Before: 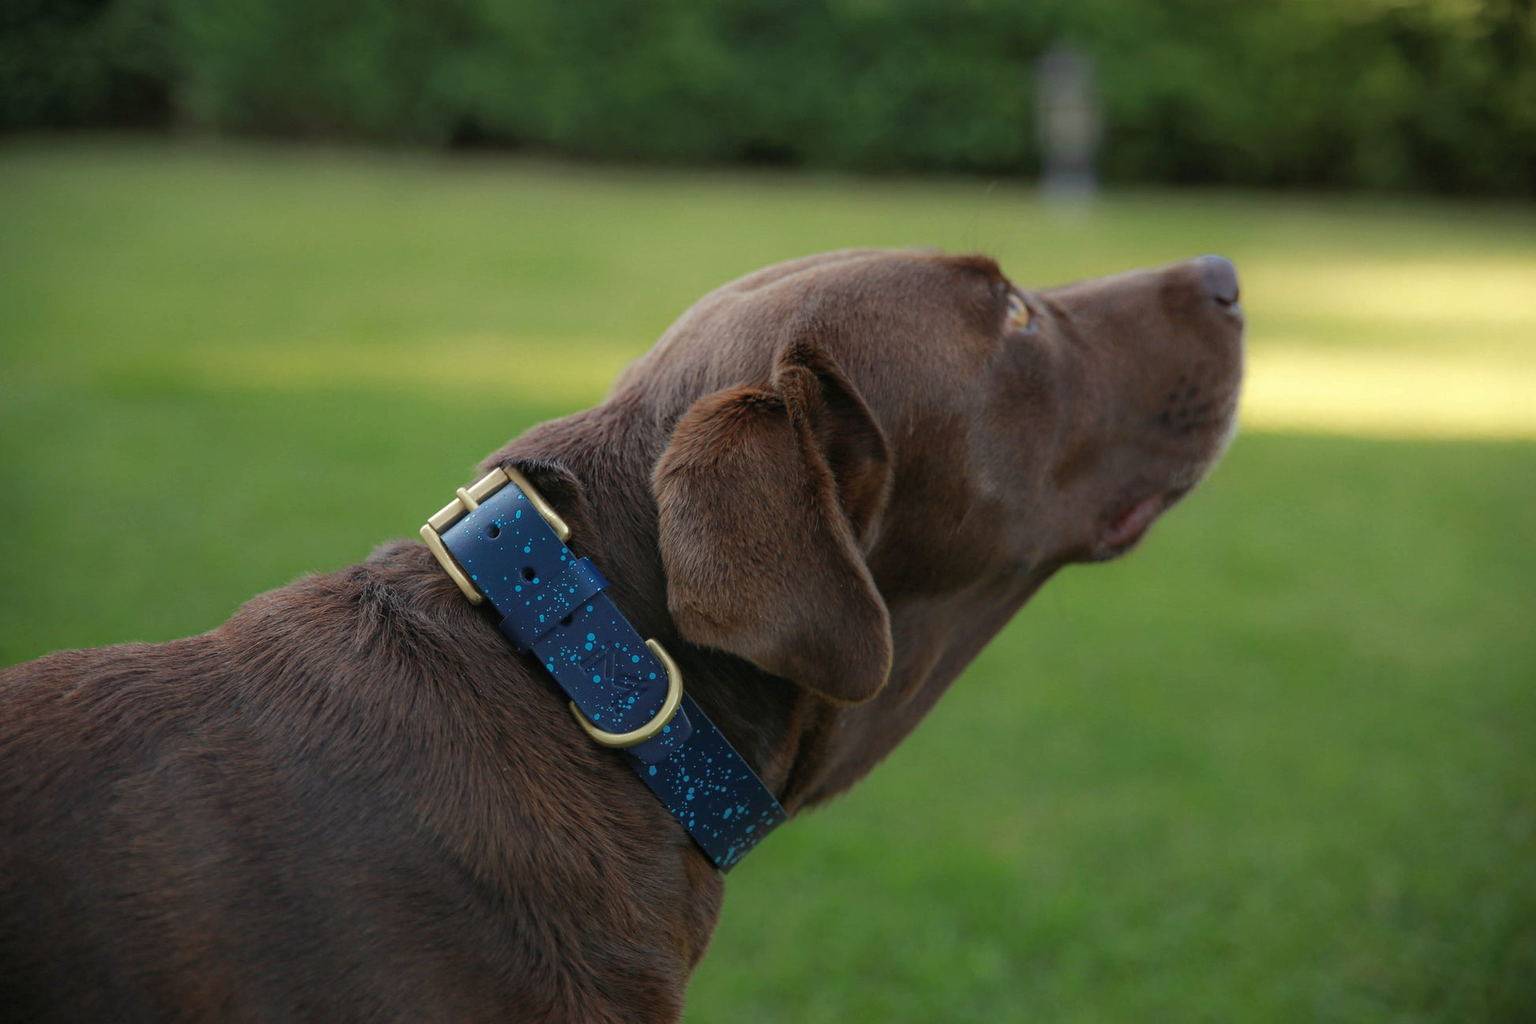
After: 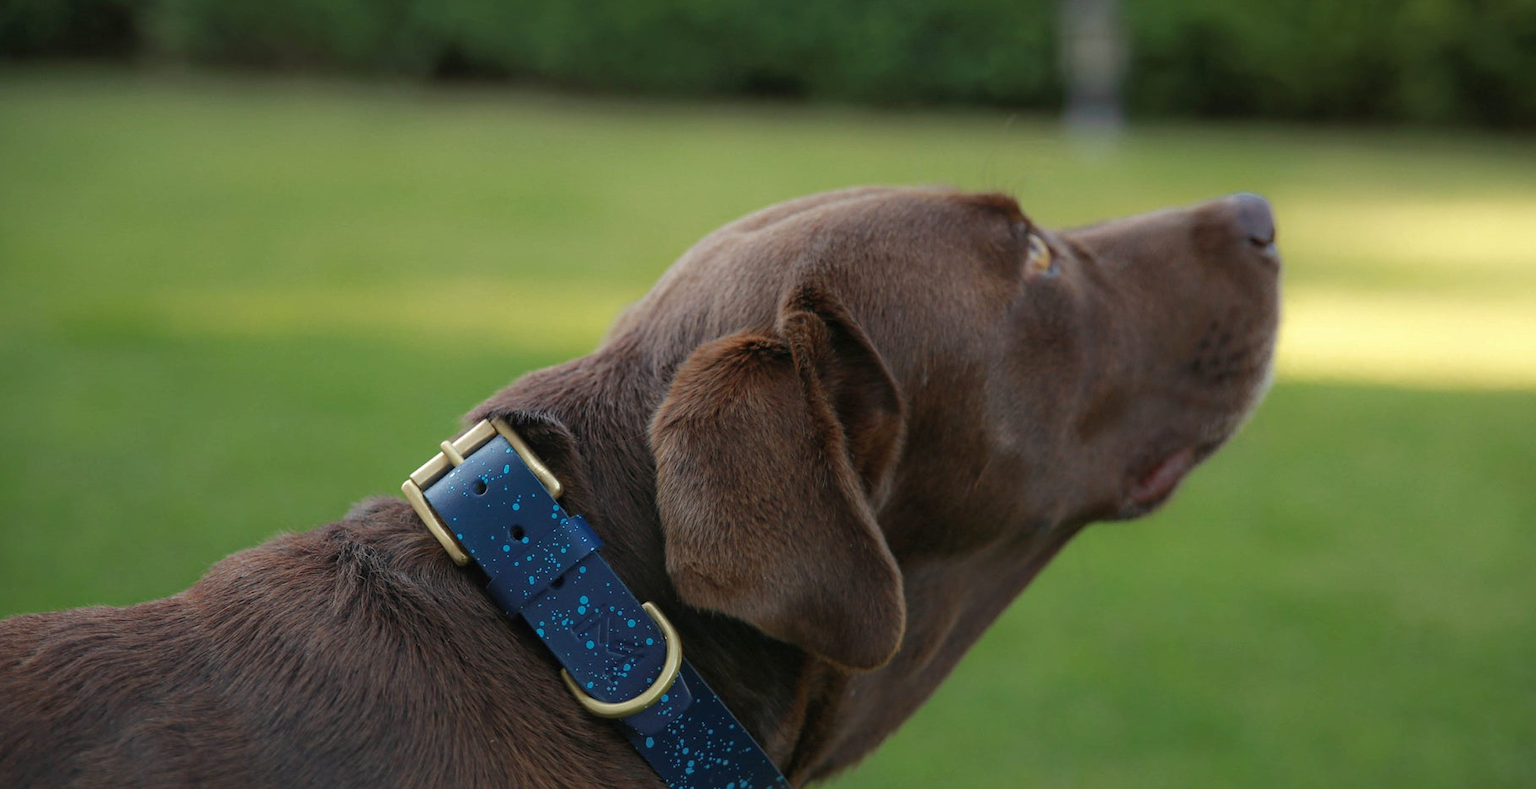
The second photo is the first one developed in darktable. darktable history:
crop: left 2.83%, top 7.32%, right 3.355%, bottom 20.305%
